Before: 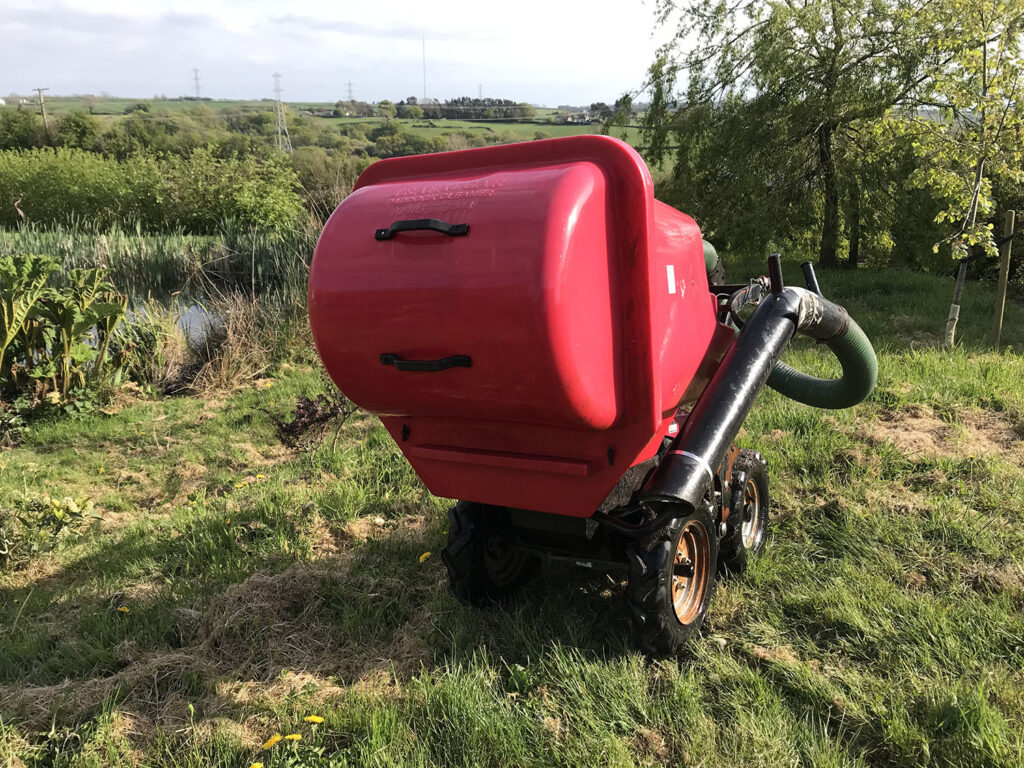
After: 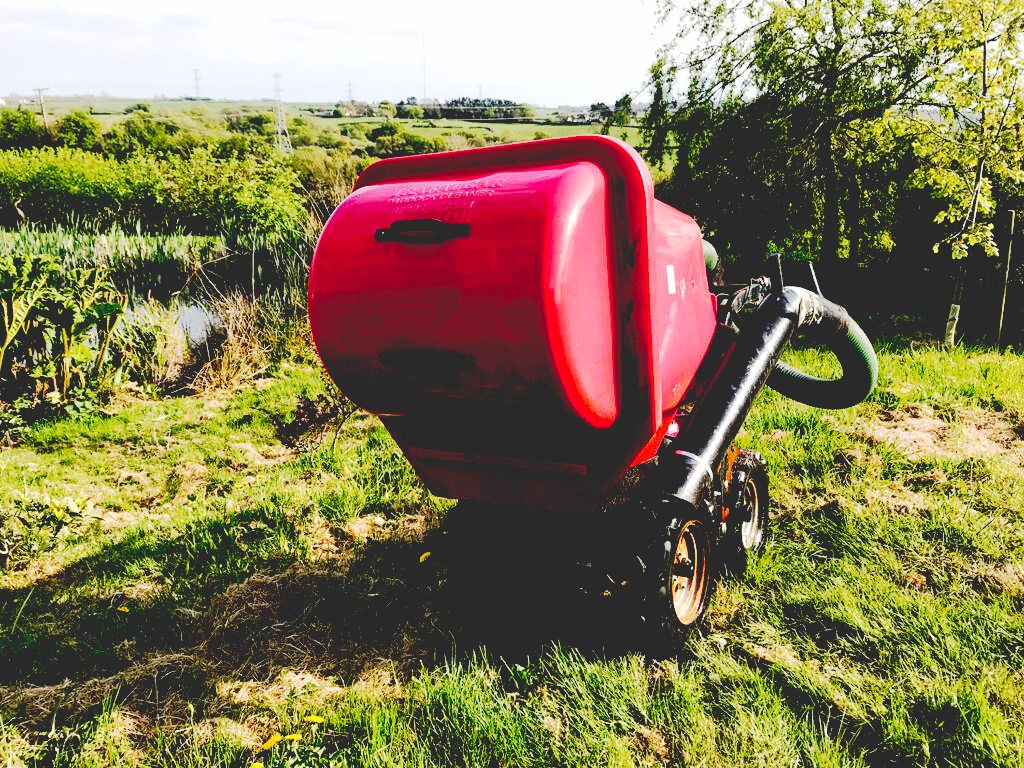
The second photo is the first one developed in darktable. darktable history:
tone equalizer: on, module defaults
base curve: curves: ch0 [(0.065, 0.026) (0.236, 0.358) (0.53, 0.546) (0.777, 0.841) (0.924, 0.992)], preserve colors none
tone curve: curves: ch0 [(0, 0.013) (0.054, 0.018) (0.205, 0.191) (0.289, 0.292) (0.39, 0.424) (0.493, 0.551) (0.647, 0.752) (0.796, 0.887) (1, 0.998)]; ch1 [(0, 0) (0.371, 0.339) (0.477, 0.452) (0.494, 0.495) (0.501, 0.501) (0.51, 0.516) (0.54, 0.557) (0.572, 0.605) (0.625, 0.687) (0.774, 0.841) (1, 1)]; ch2 [(0, 0) (0.32, 0.281) (0.403, 0.399) (0.441, 0.428) (0.47, 0.469) (0.498, 0.496) (0.524, 0.543) (0.551, 0.579) (0.633, 0.665) (0.7, 0.711) (1, 1)], preserve colors none
